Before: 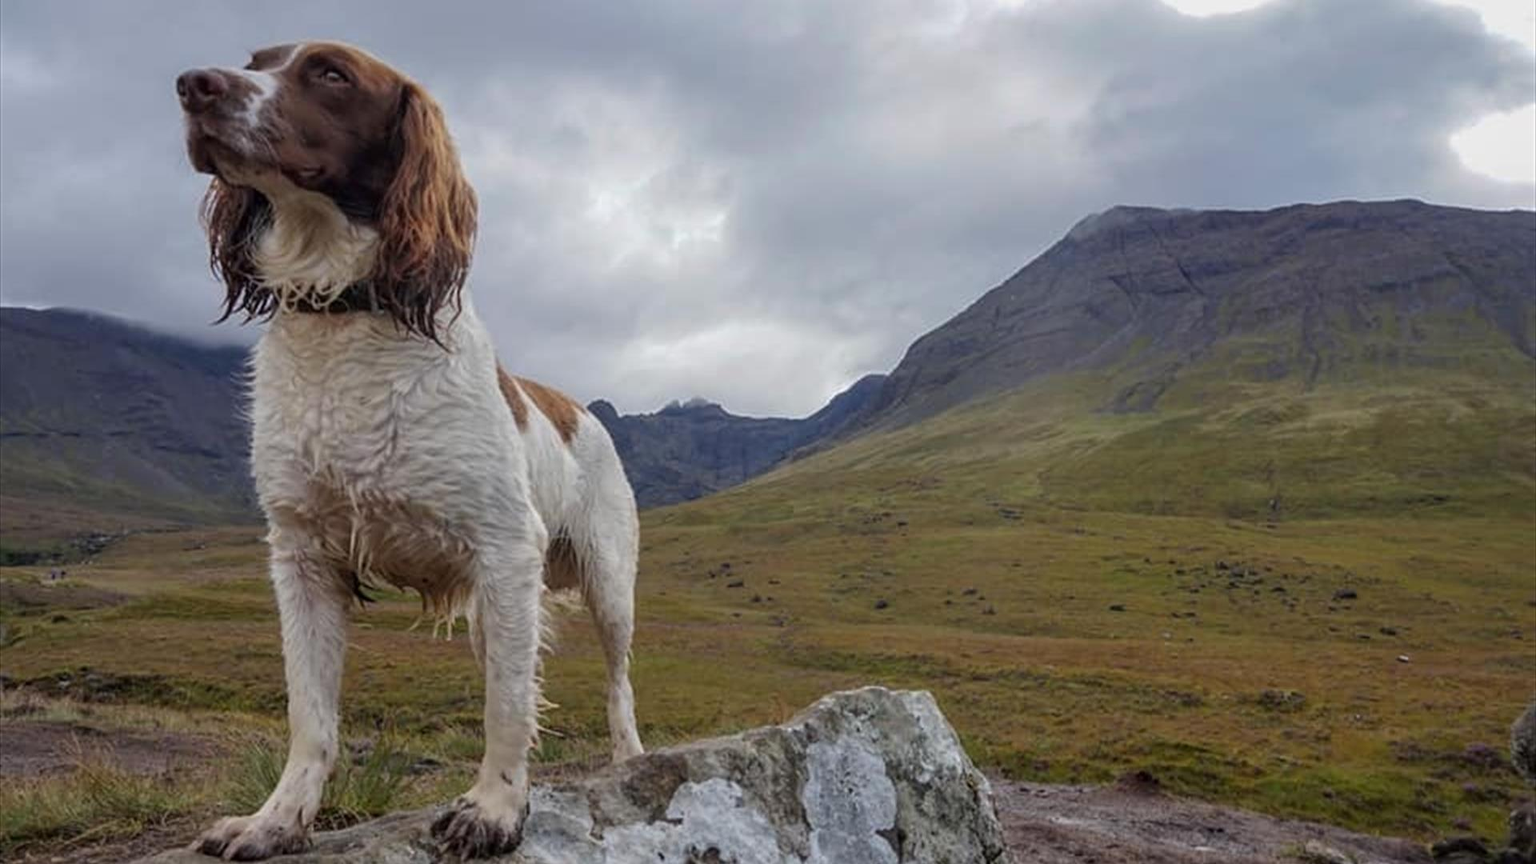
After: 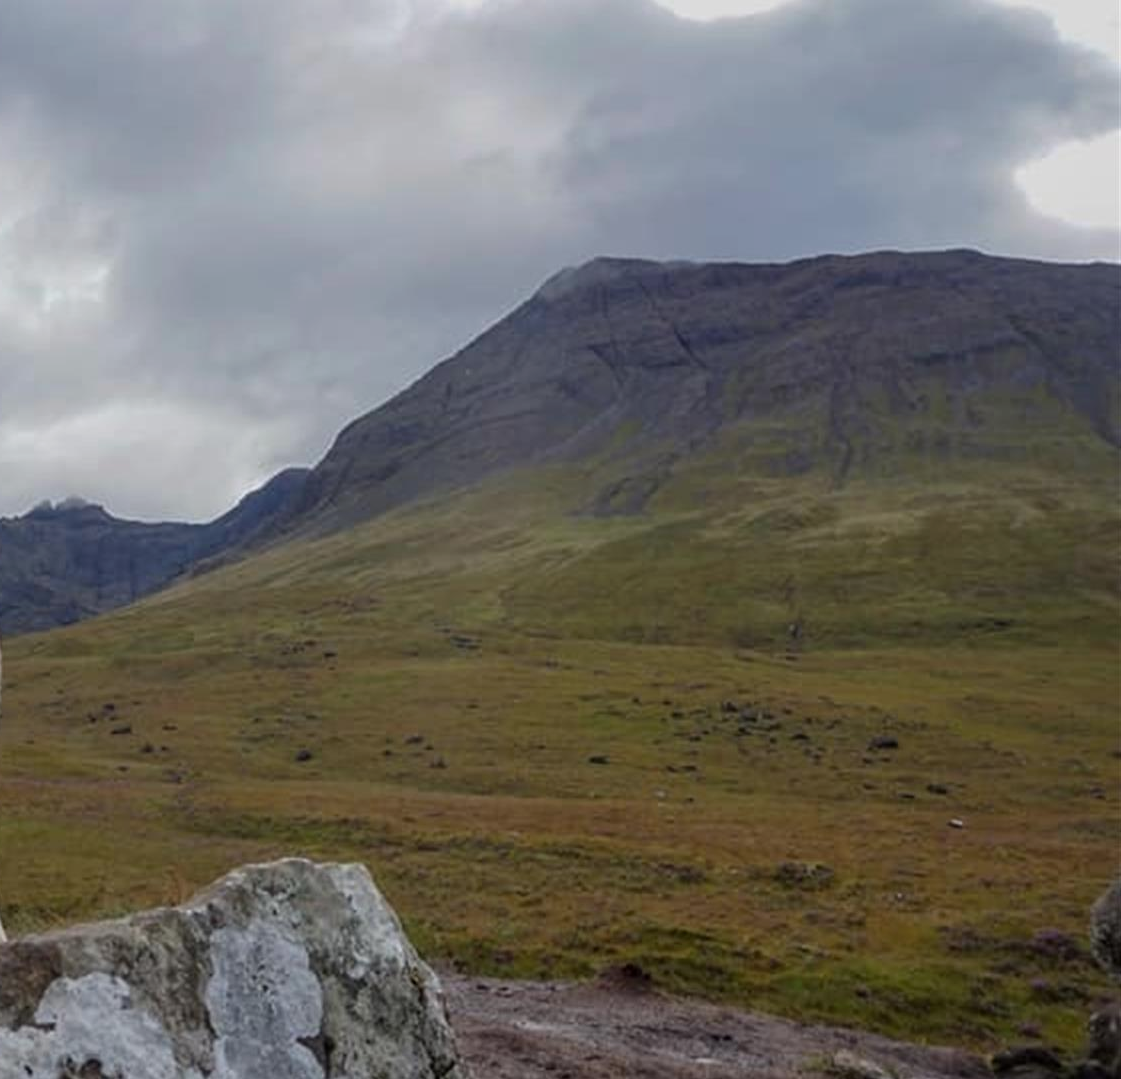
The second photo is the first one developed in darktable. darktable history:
exposure: exposure -0.248 EV, compensate exposure bias true, compensate highlight preservation false
crop: left 41.59%
